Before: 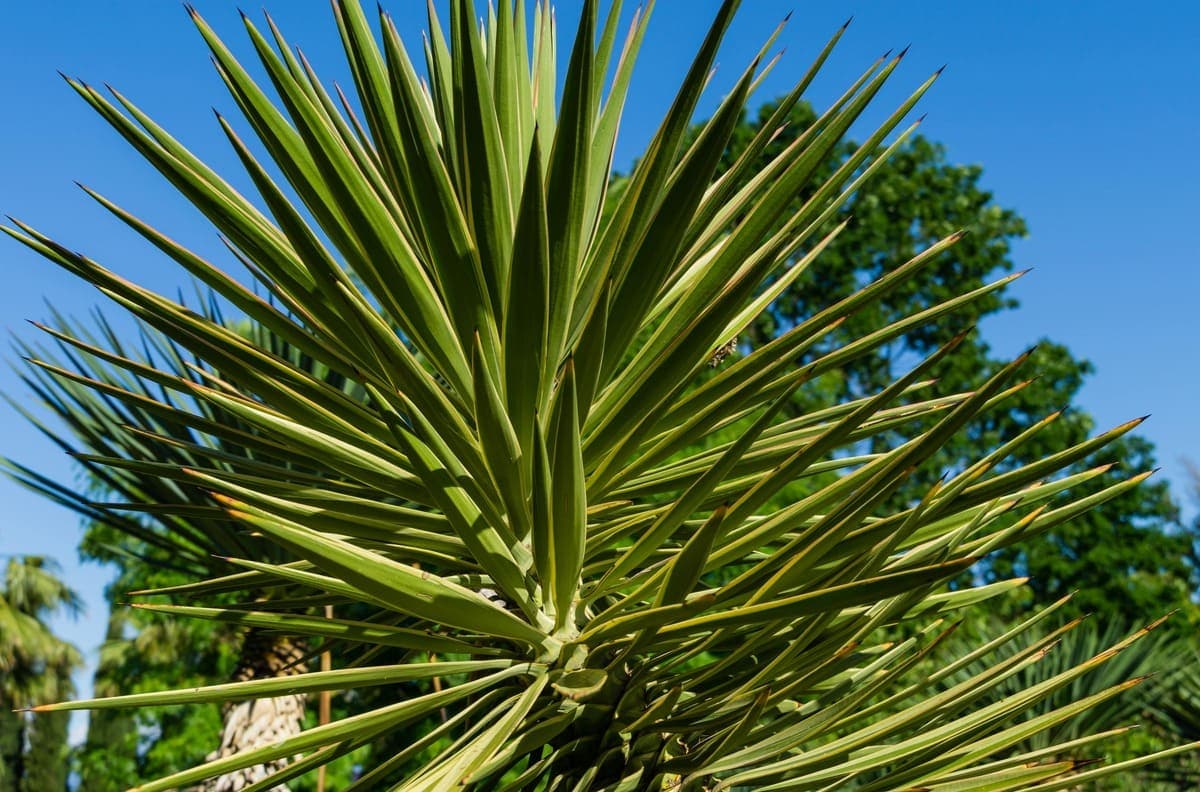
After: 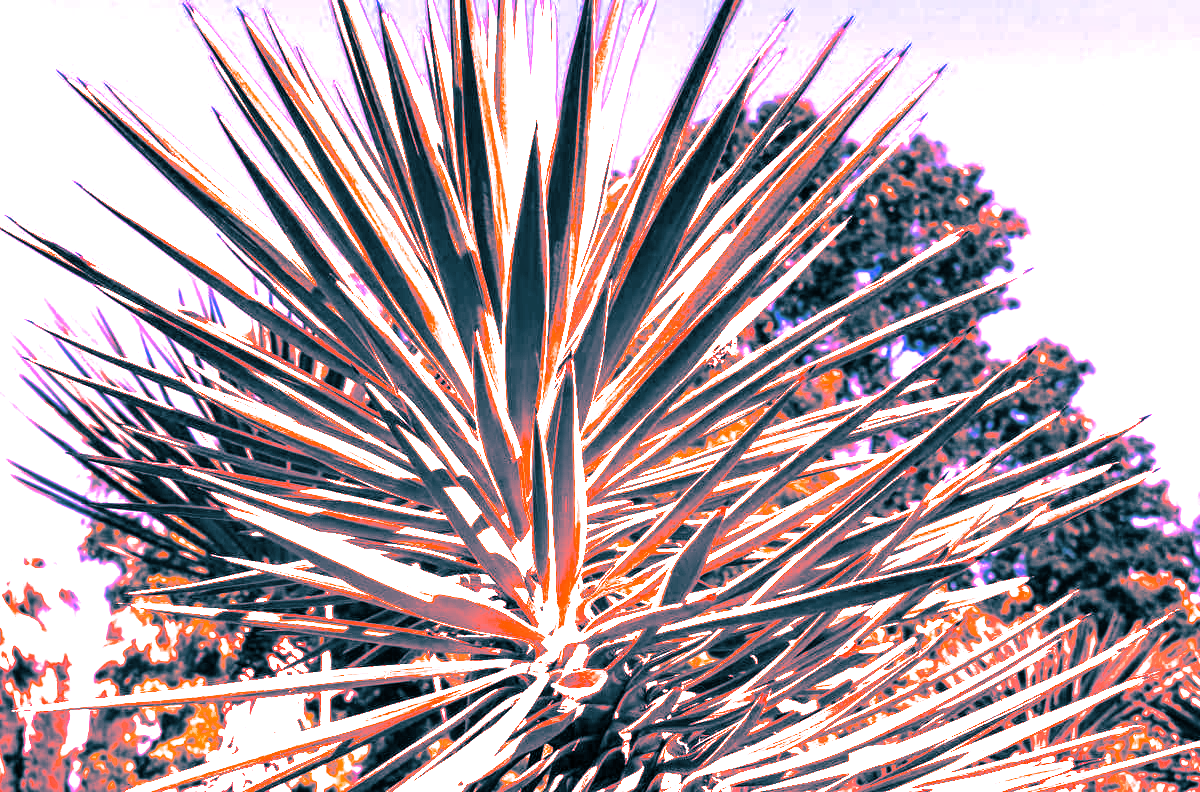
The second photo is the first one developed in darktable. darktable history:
exposure: compensate highlight preservation false
white balance: red 4.26, blue 1.802
split-toning: shadows › hue 212.4°, balance -70
